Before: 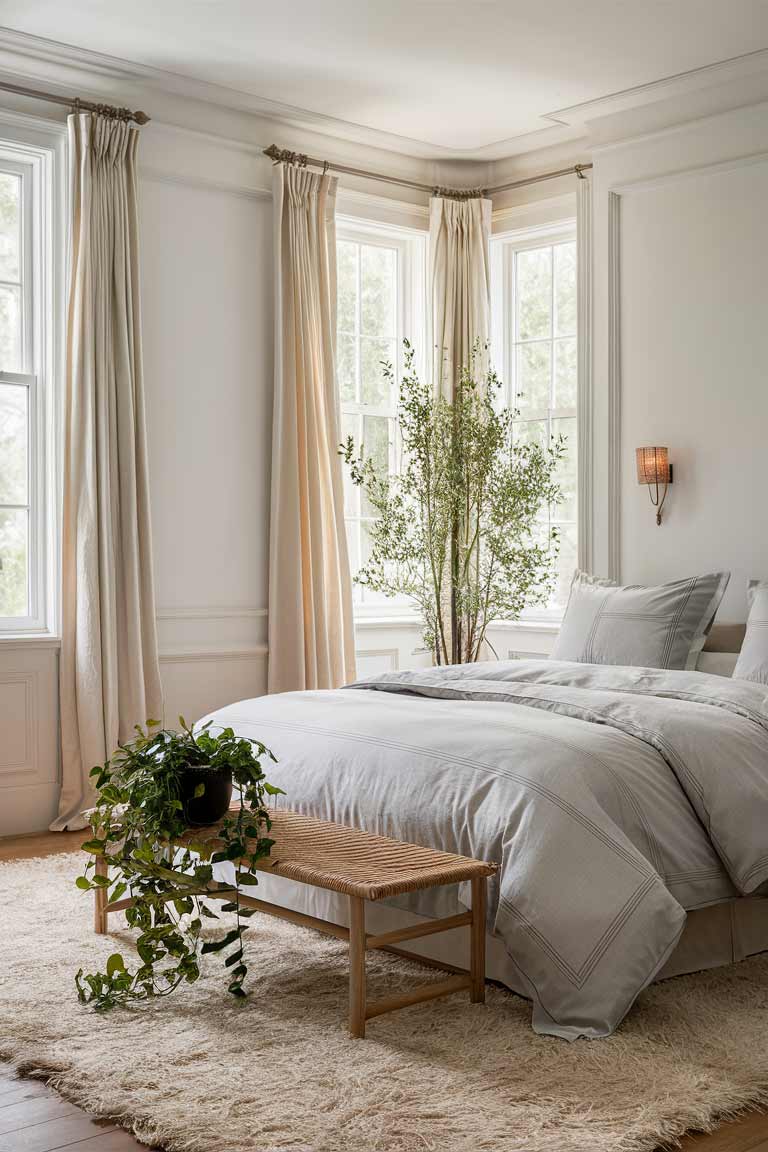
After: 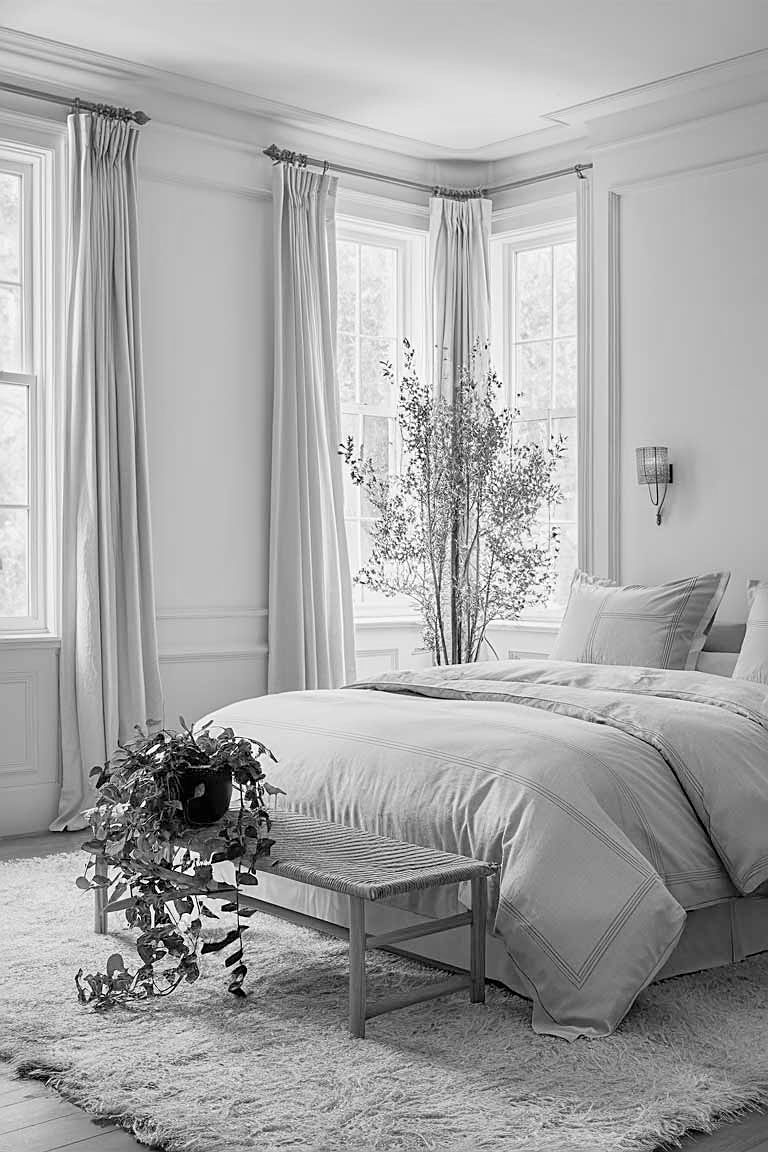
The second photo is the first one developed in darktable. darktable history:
sharpen: on, module defaults
contrast brightness saturation: brightness 0.13
white balance: red 0.924, blue 1.095
monochrome: a 32, b 64, size 2.3
